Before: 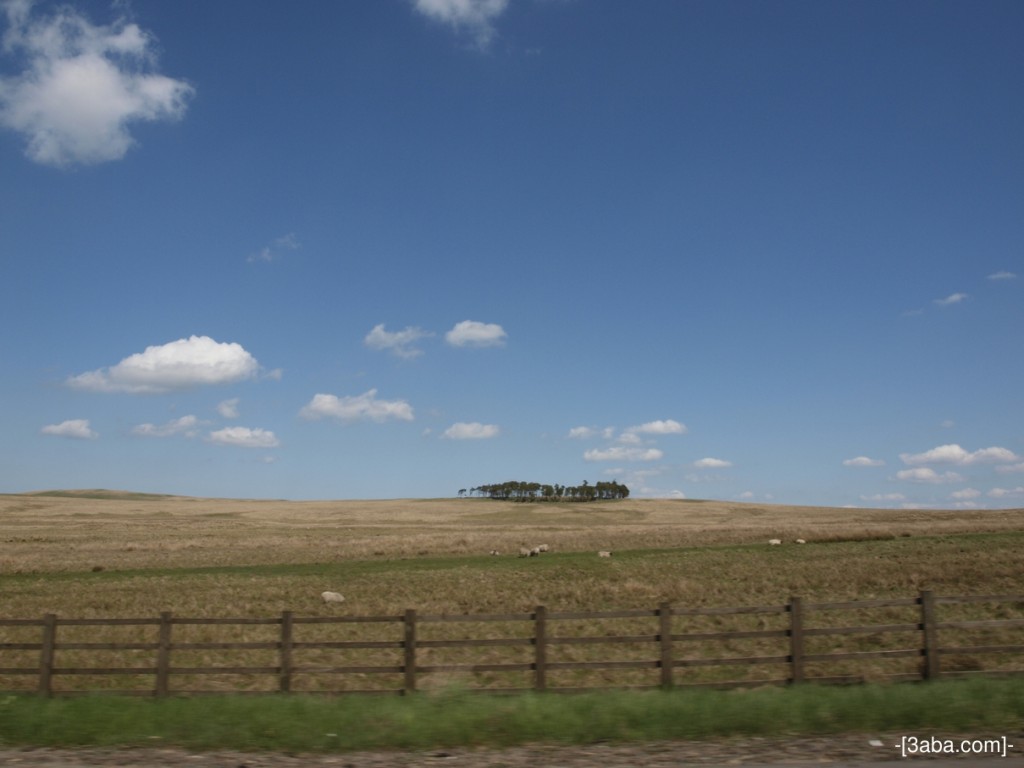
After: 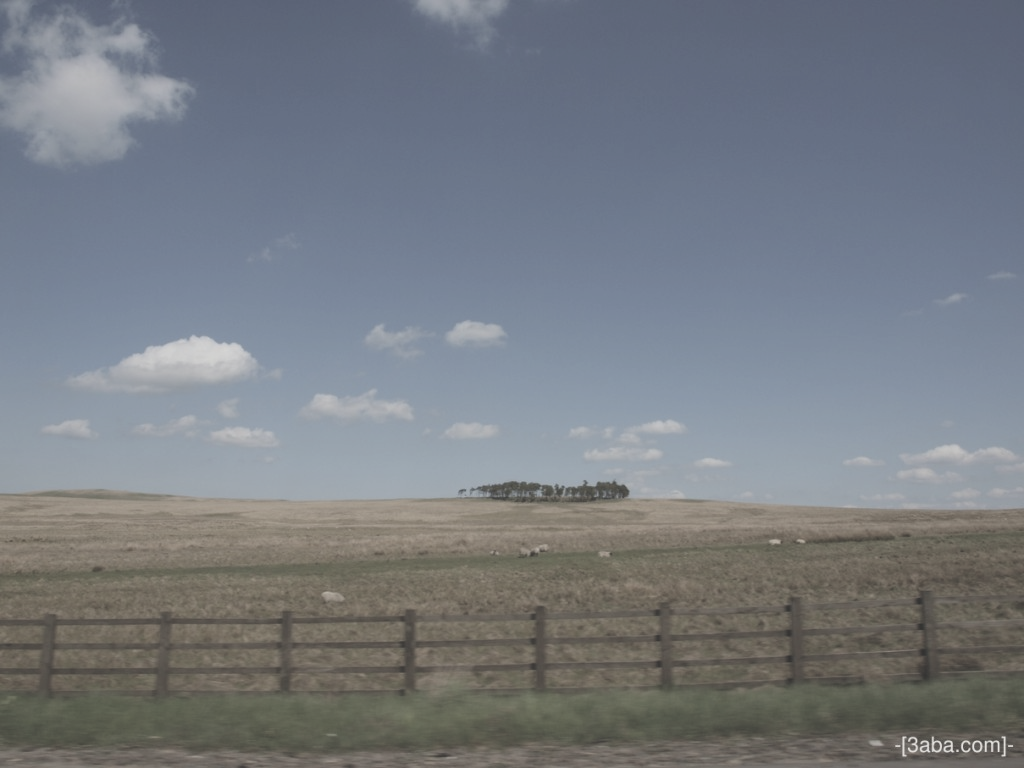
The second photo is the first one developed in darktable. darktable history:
contrast brightness saturation: brightness 0.189, saturation -0.496
exposure: black level correction -0.015, exposure -0.501 EV, compensate highlight preservation false
